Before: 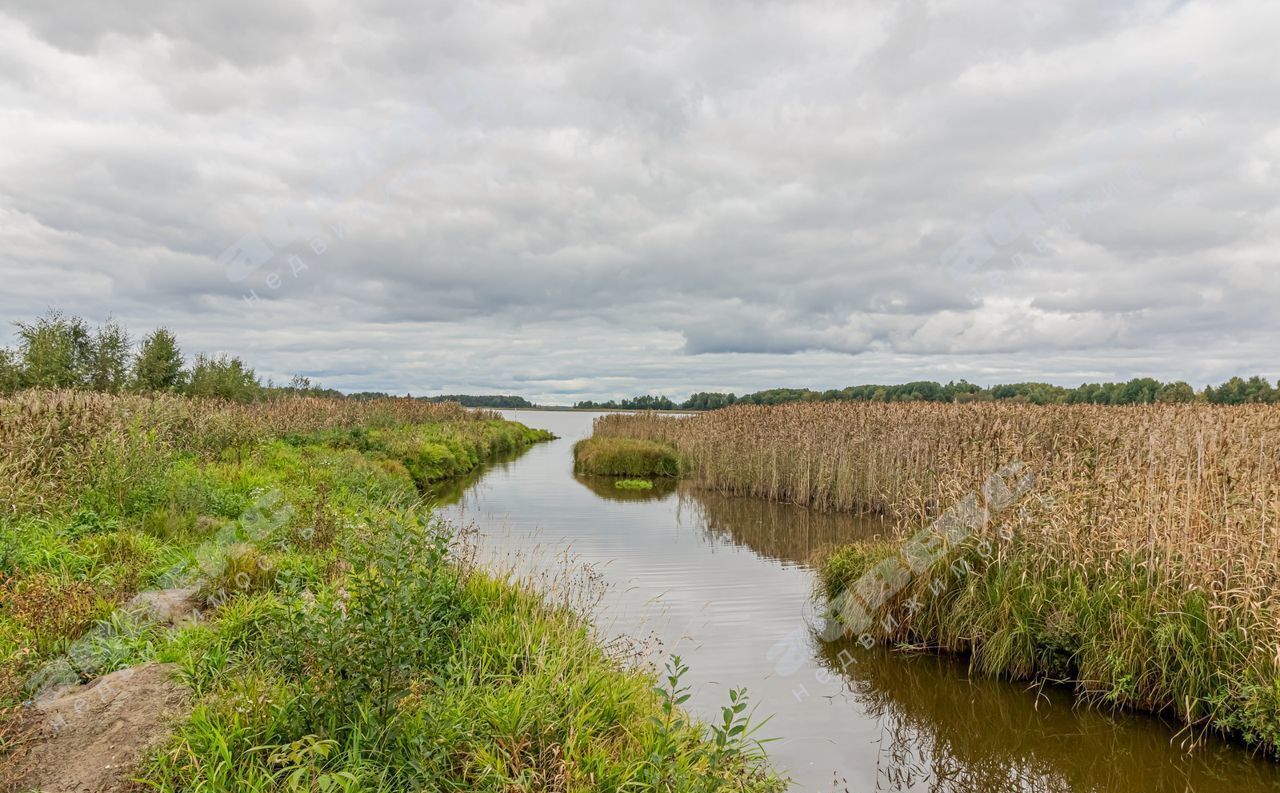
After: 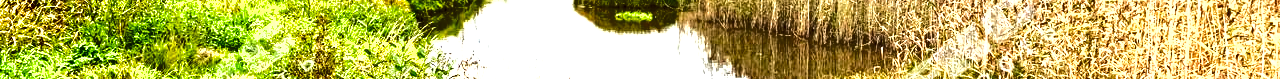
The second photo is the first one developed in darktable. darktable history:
tone equalizer: -8 EV -0.417 EV, -7 EV -0.389 EV, -6 EV -0.333 EV, -5 EV -0.222 EV, -3 EV 0.222 EV, -2 EV 0.333 EV, -1 EV 0.389 EV, +0 EV 0.417 EV, edges refinement/feathering 500, mask exposure compensation -1.57 EV, preserve details no
exposure: black level correction 0, exposure 1.388 EV, compensate exposure bias true, compensate highlight preservation false
crop and rotate: top 59.084%, bottom 30.916%
color correction: saturation 1.11
shadows and highlights: radius 264.75, soften with gaussian
